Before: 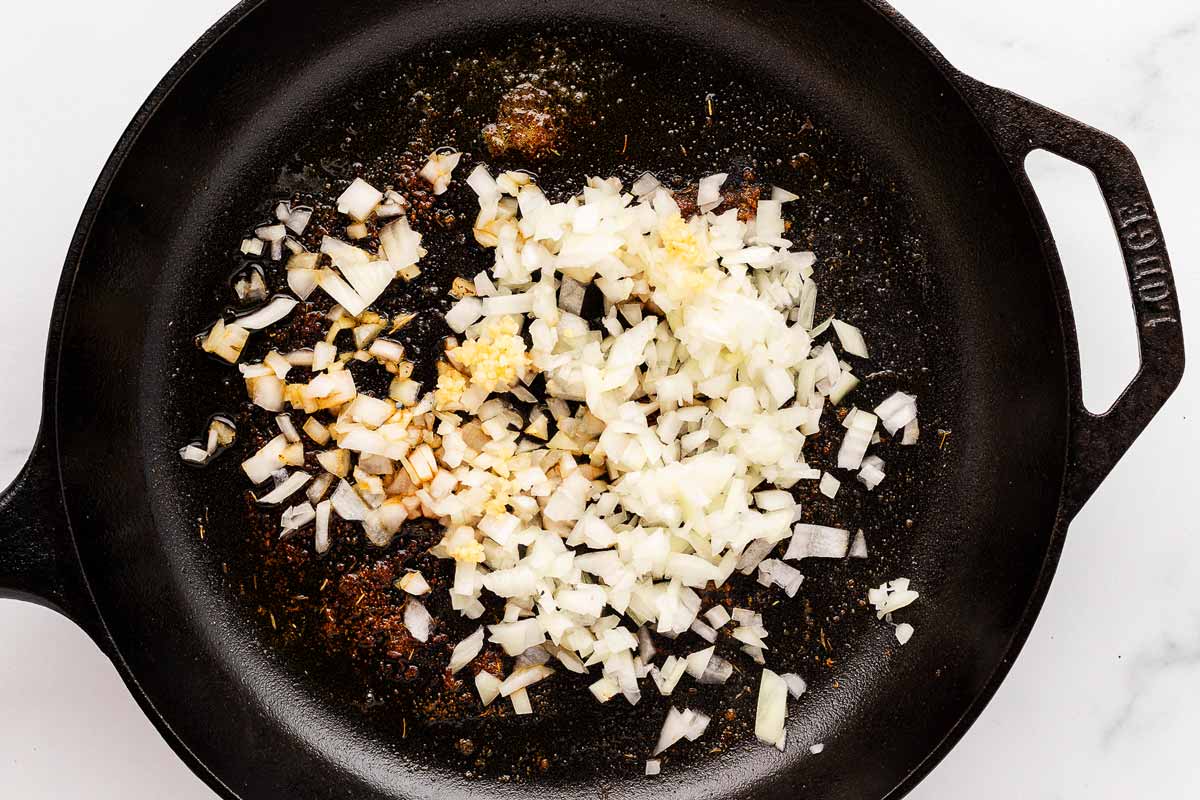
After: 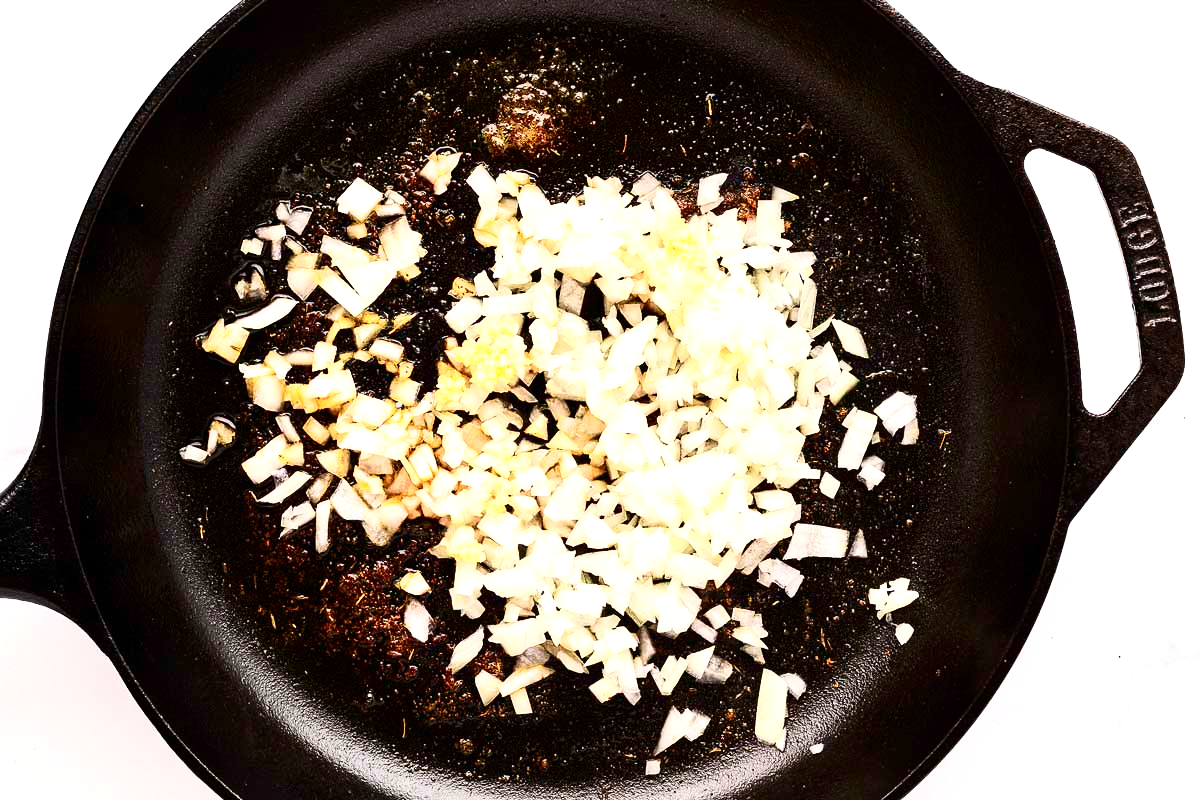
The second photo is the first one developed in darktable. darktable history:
contrast brightness saturation: contrast 0.299
velvia: on, module defaults
exposure: exposure 0.562 EV, compensate highlight preservation false
